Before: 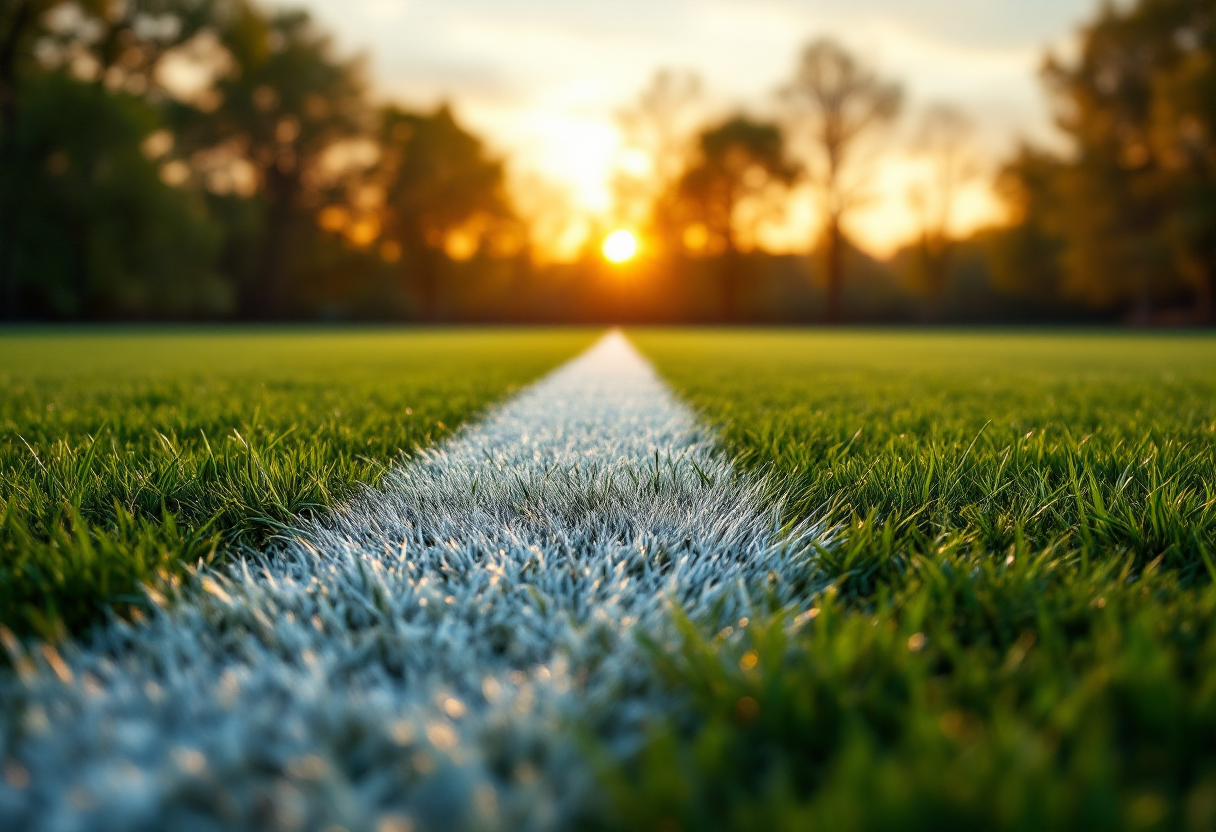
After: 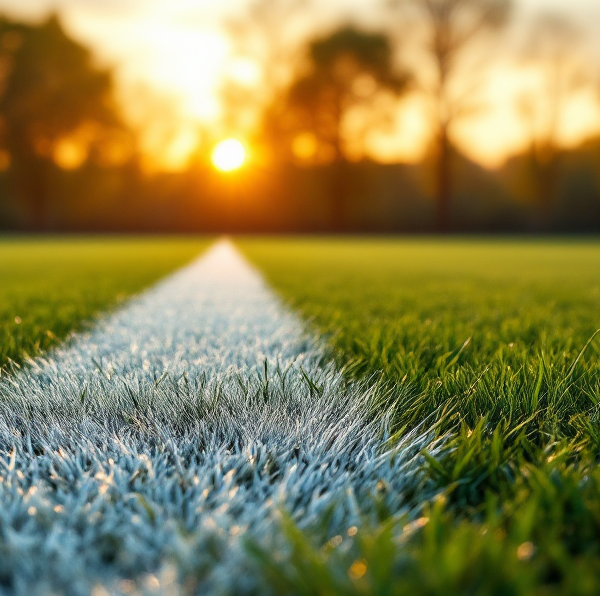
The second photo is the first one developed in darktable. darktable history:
crop: left 32.217%, top 11.002%, right 18.374%, bottom 17.315%
